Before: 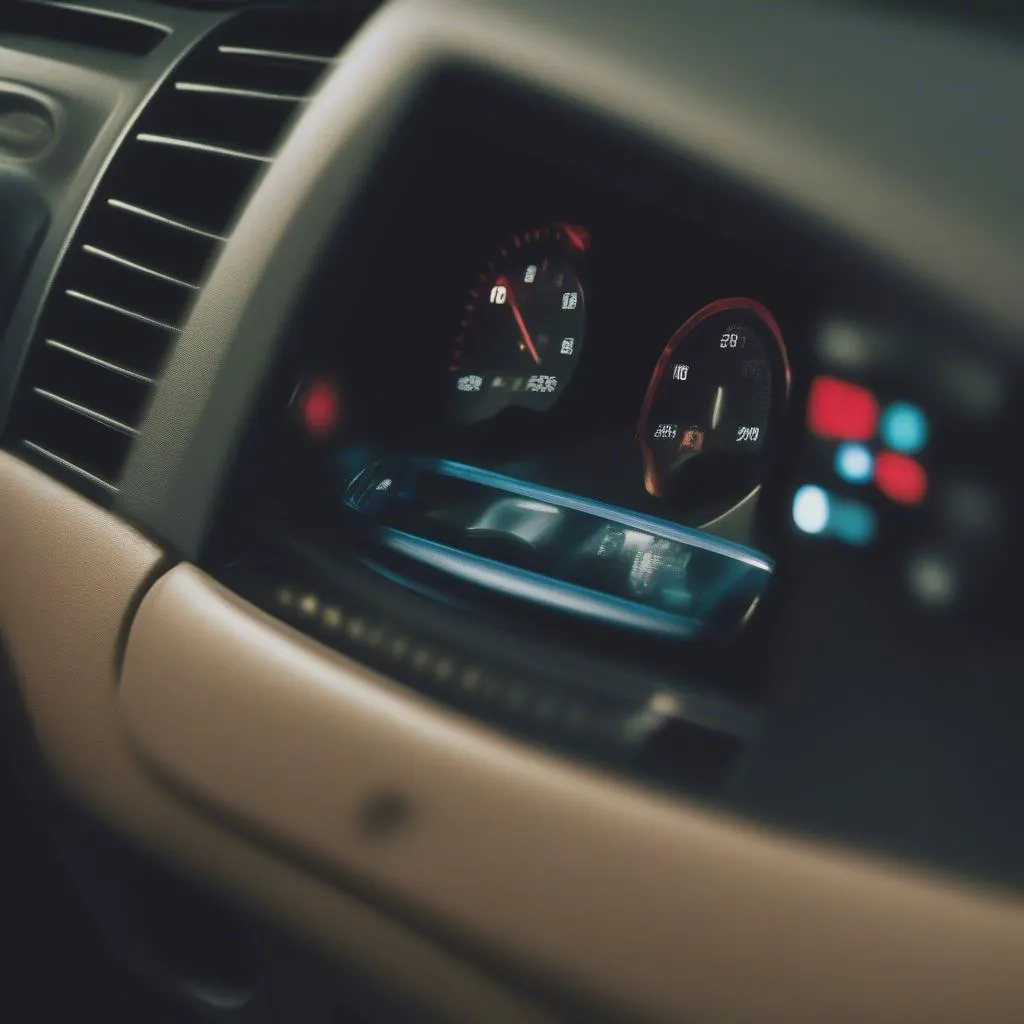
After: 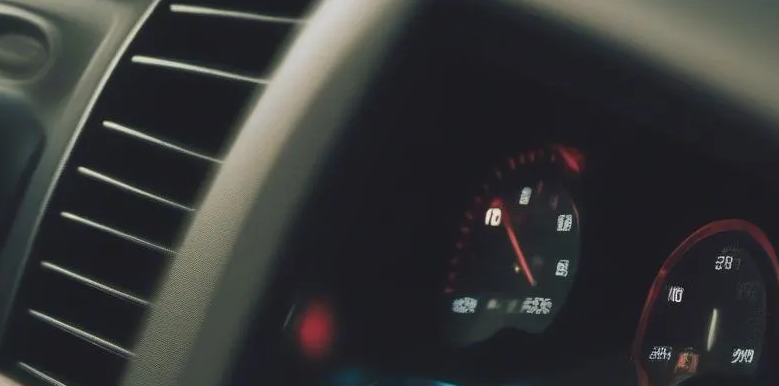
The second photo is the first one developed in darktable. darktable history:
crop: left 0.518%, top 7.63%, right 23.356%, bottom 54.641%
